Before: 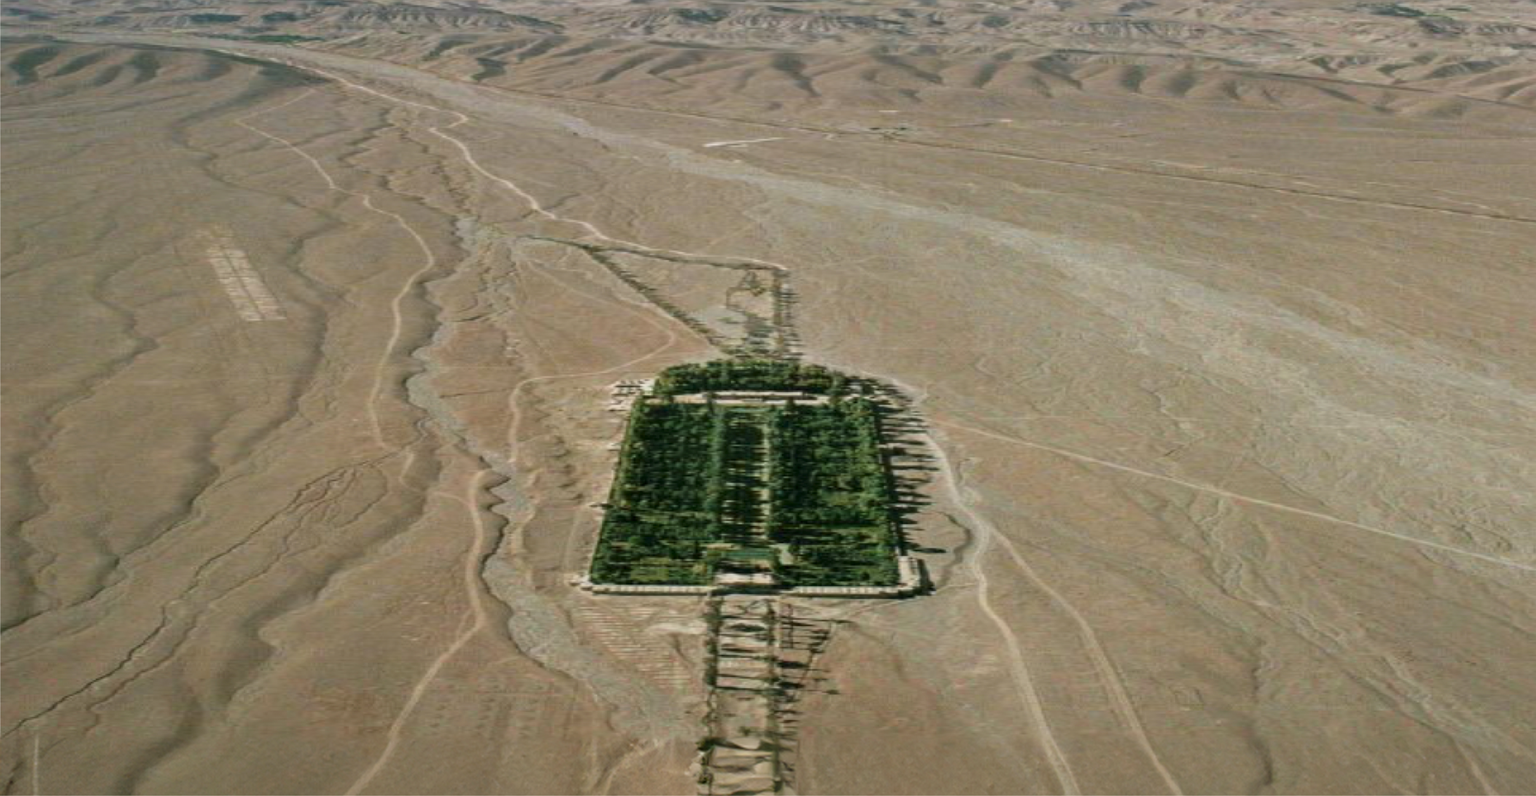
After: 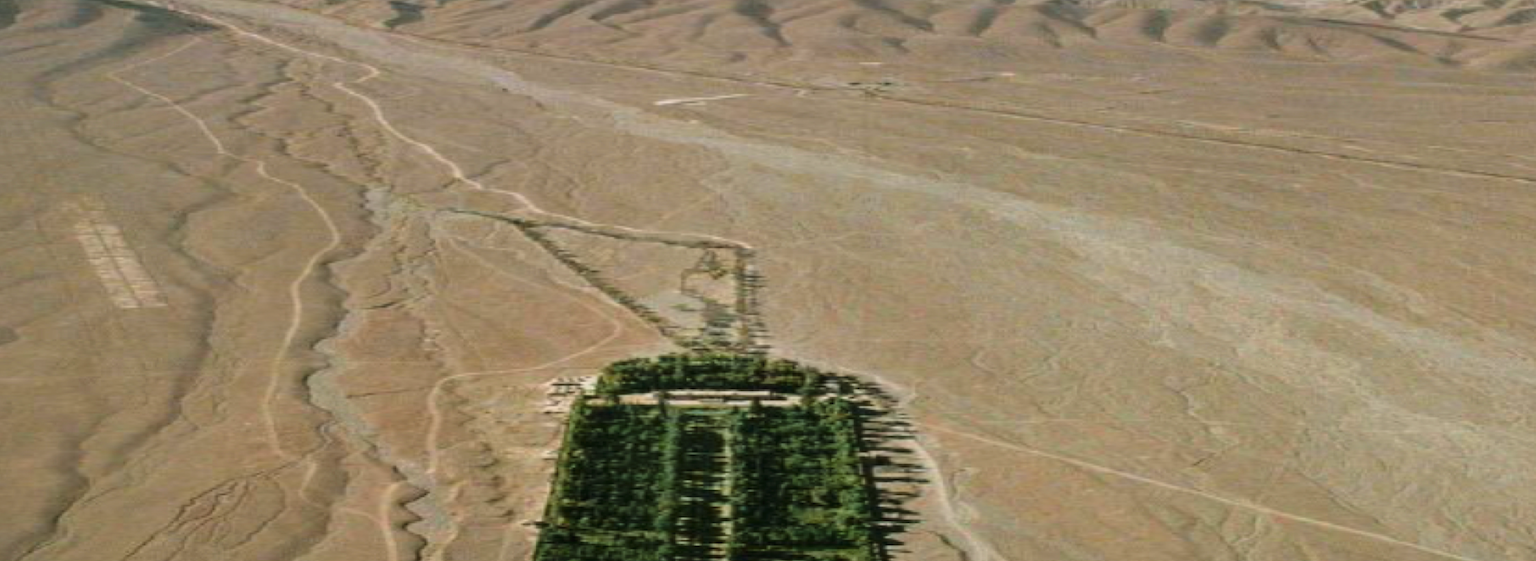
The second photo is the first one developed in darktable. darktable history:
crop and rotate: left 9.345%, top 7.22%, right 4.982%, bottom 32.331%
tone curve: curves: ch0 [(0, 0) (0.08, 0.056) (0.4, 0.4) (0.6, 0.612) (0.92, 0.924) (1, 1)], color space Lab, linked channels, preserve colors none
color balance rgb: shadows lift › chroma 2%, shadows lift › hue 50°, power › hue 60°, highlights gain › chroma 1%, highlights gain › hue 60°, global offset › luminance 0.25%, global vibrance 30%
